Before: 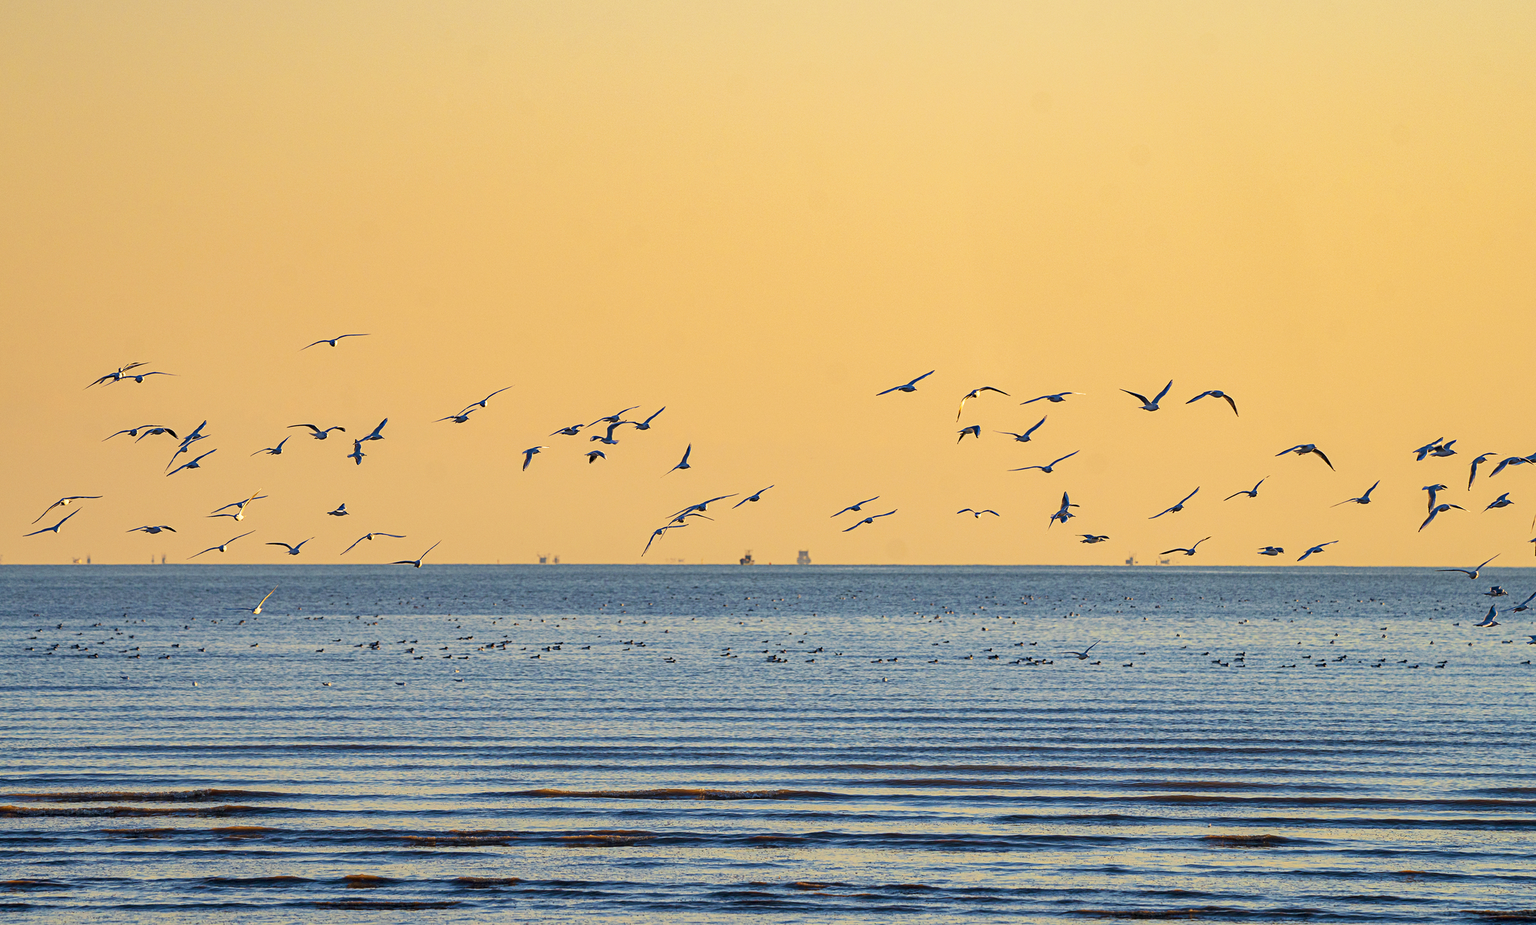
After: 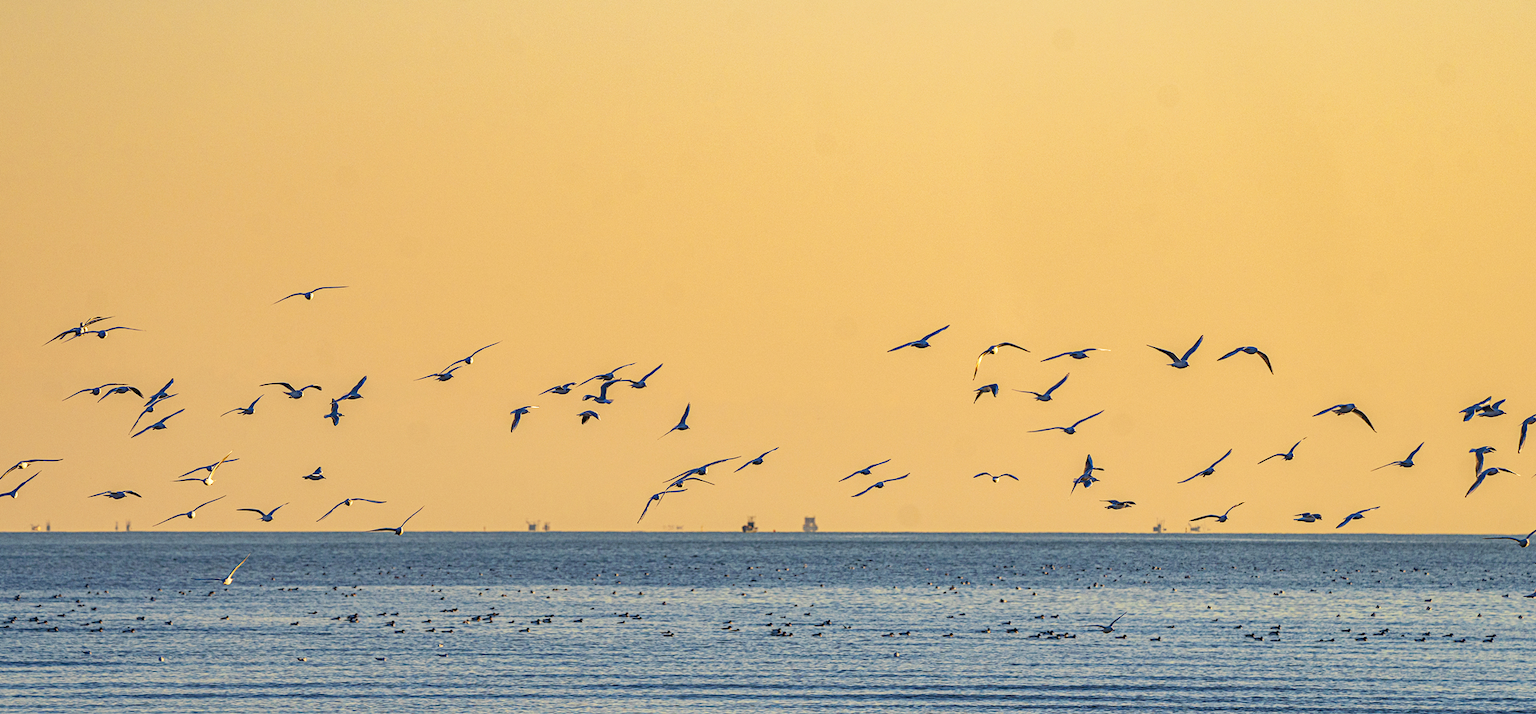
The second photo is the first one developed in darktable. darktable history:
local contrast: on, module defaults
crop: left 2.843%, top 7.124%, right 3.307%, bottom 20.291%
